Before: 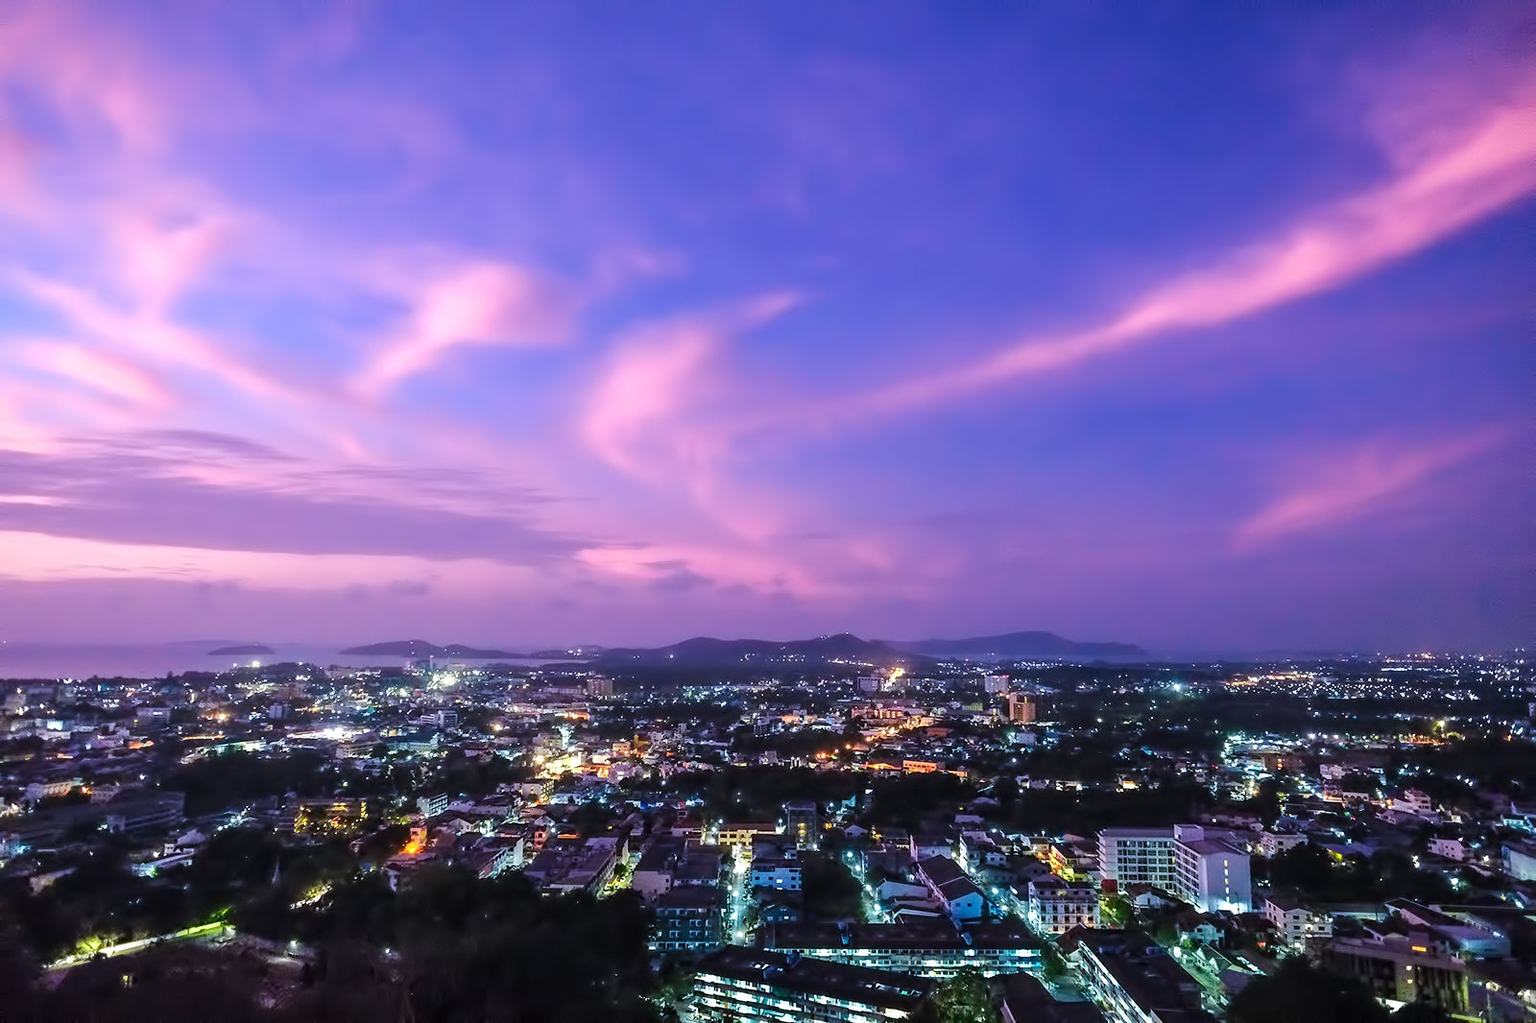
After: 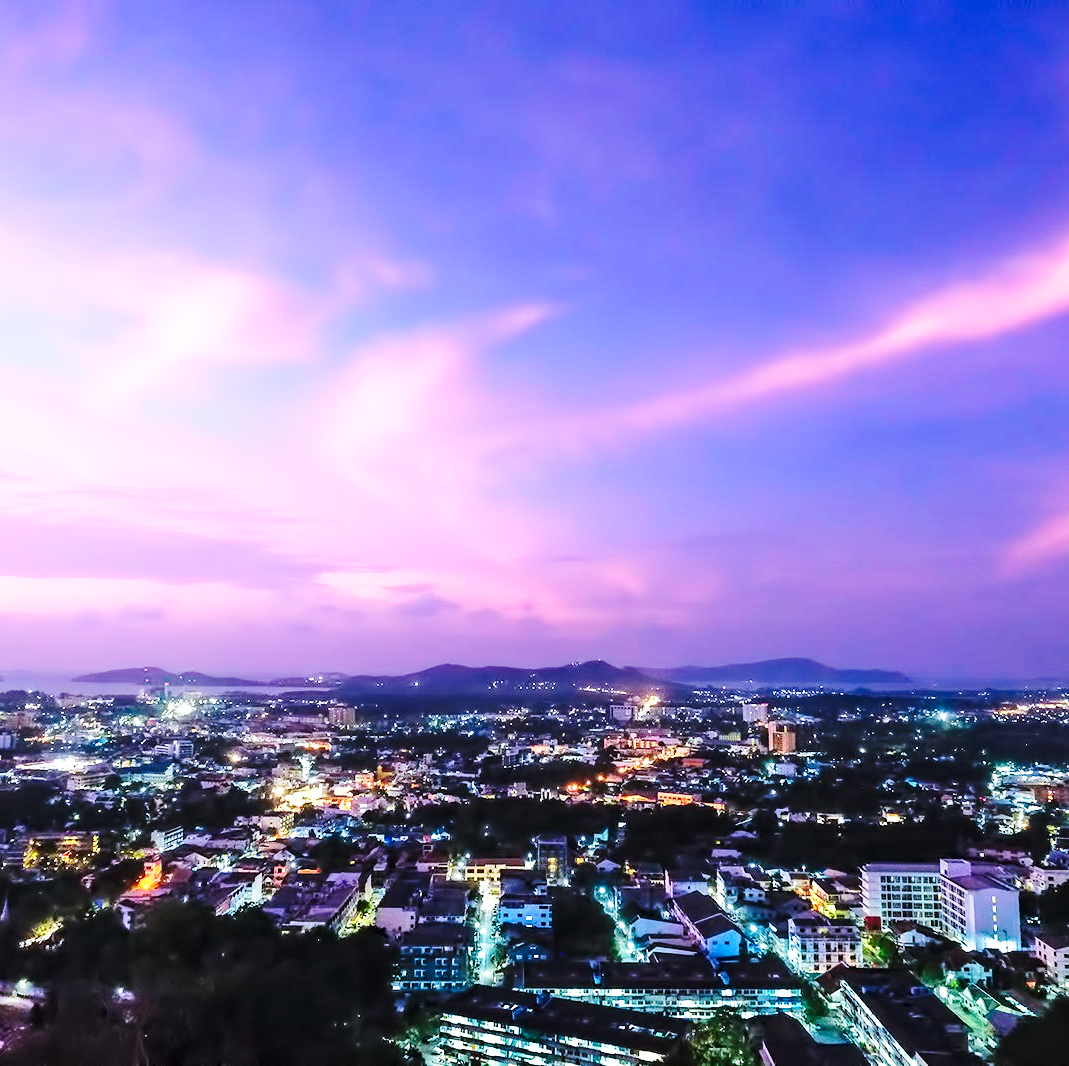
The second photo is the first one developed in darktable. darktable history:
haze removal: compatibility mode true, adaptive false
crop and rotate: left 17.732%, right 15.423%
shadows and highlights: highlights 70.7, soften with gaussian
base curve: curves: ch0 [(0, 0) (0.028, 0.03) (0.121, 0.232) (0.46, 0.748) (0.859, 0.968) (1, 1)], preserve colors none
